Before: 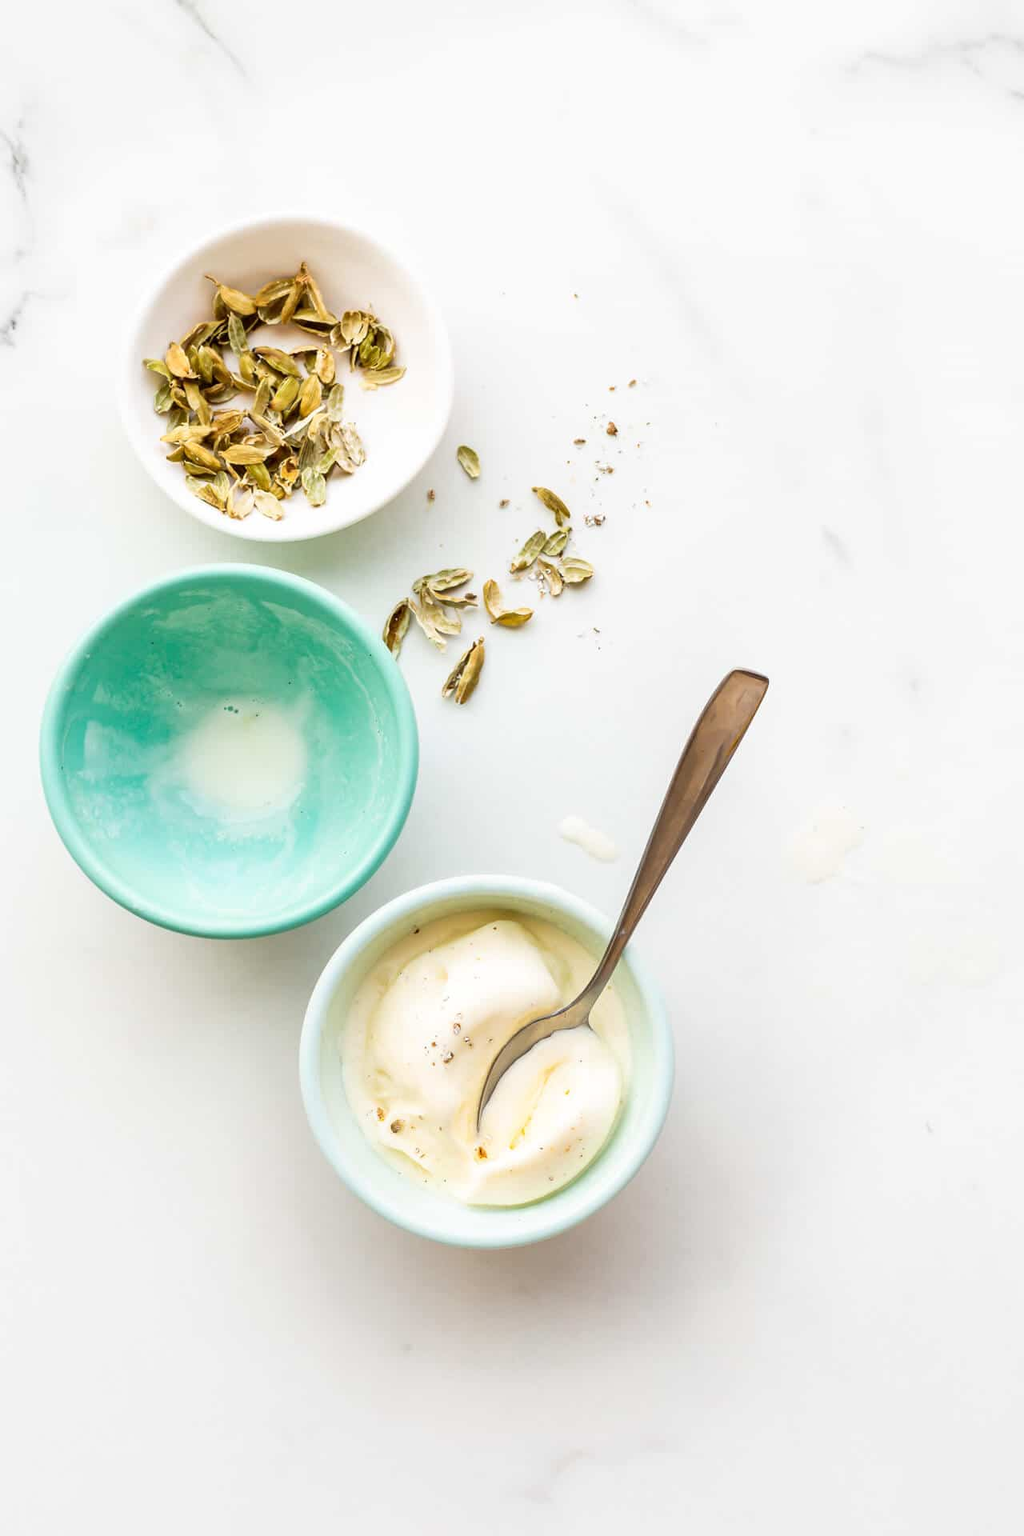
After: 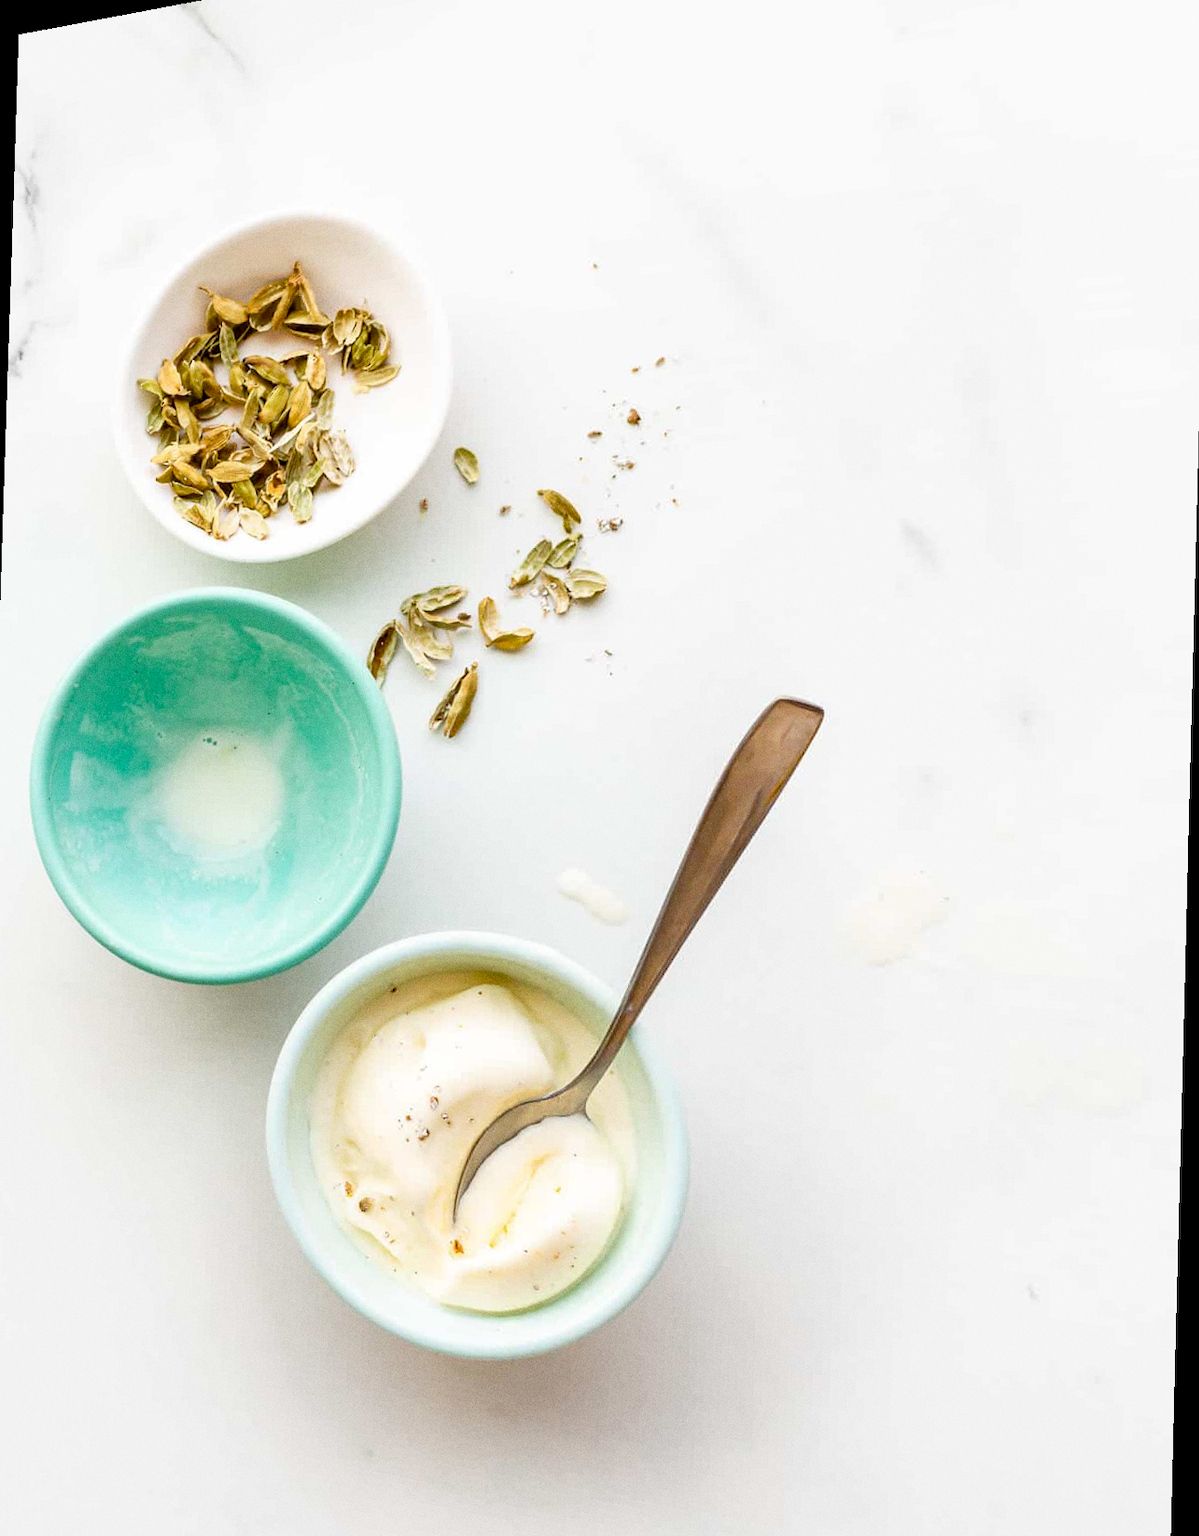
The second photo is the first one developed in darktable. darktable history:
grain: coarseness 0.09 ISO
rotate and perspective: rotation 1.69°, lens shift (vertical) -0.023, lens shift (horizontal) -0.291, crop left 0.025, crop right 0.988, crop top 0.092, crop bottom 0.842
color balance rgb: perceptual saturation grading › global saturation 20%, perceptual saturation grading › highlights -25%, perceptual saturation grading › shadows 25%
